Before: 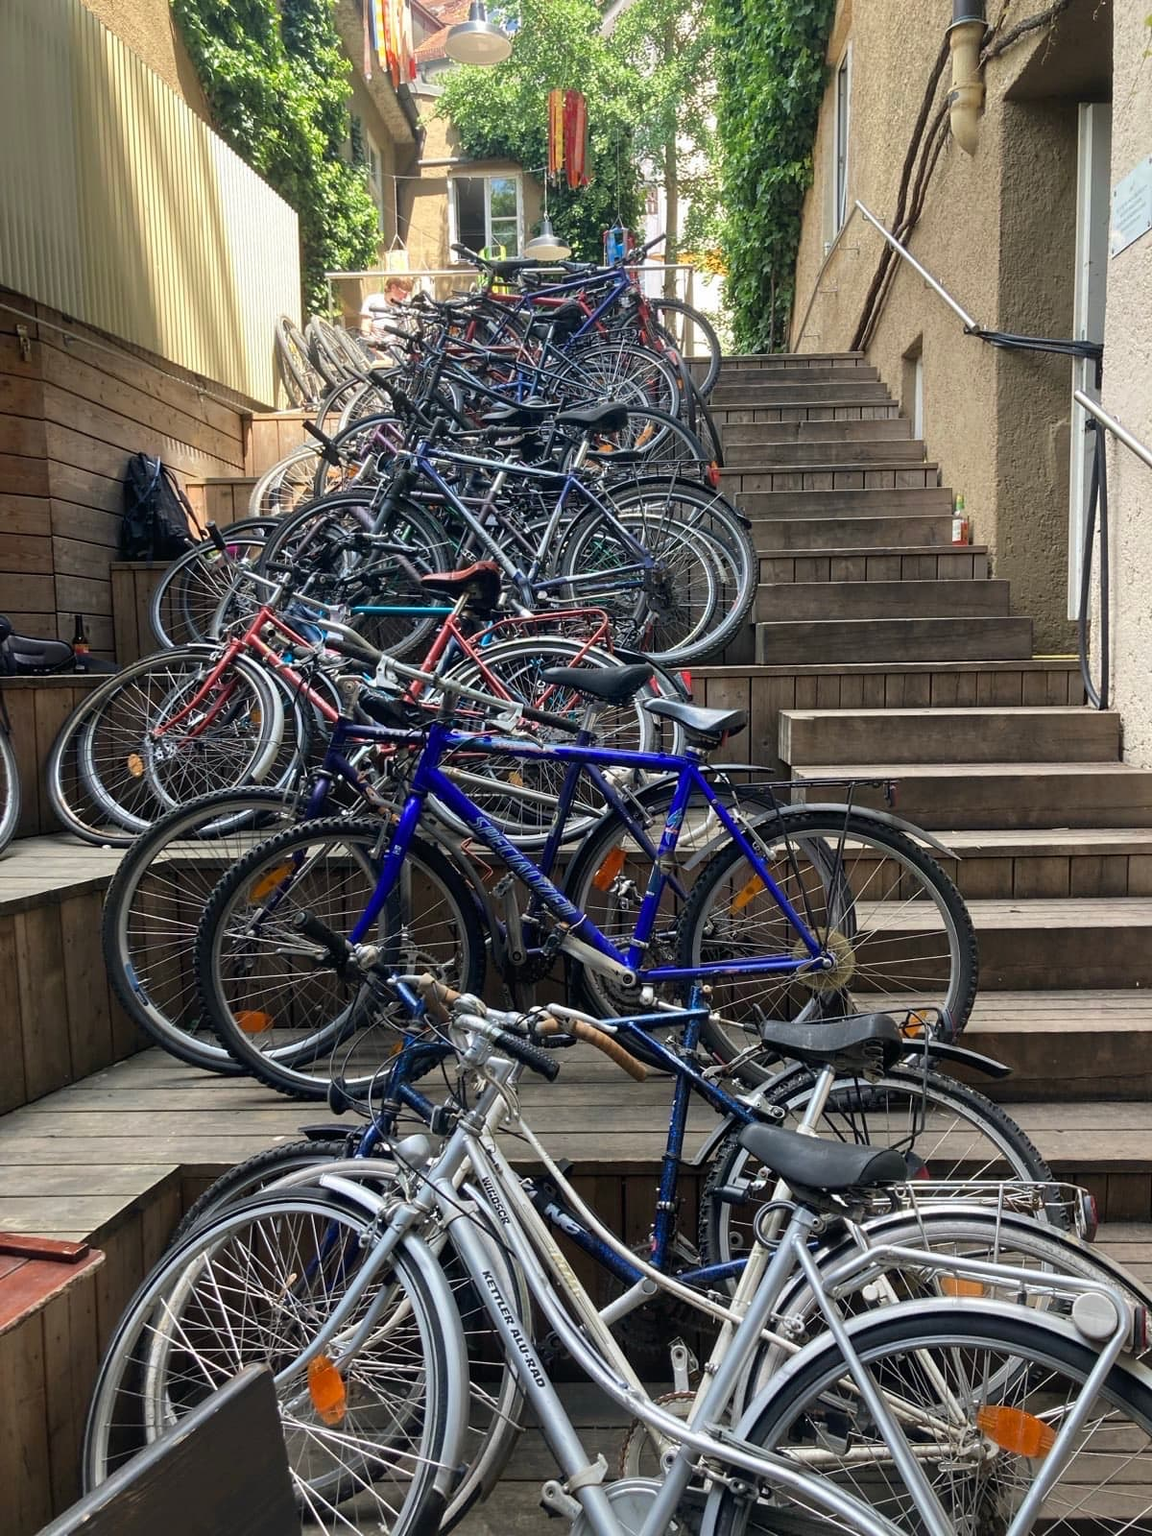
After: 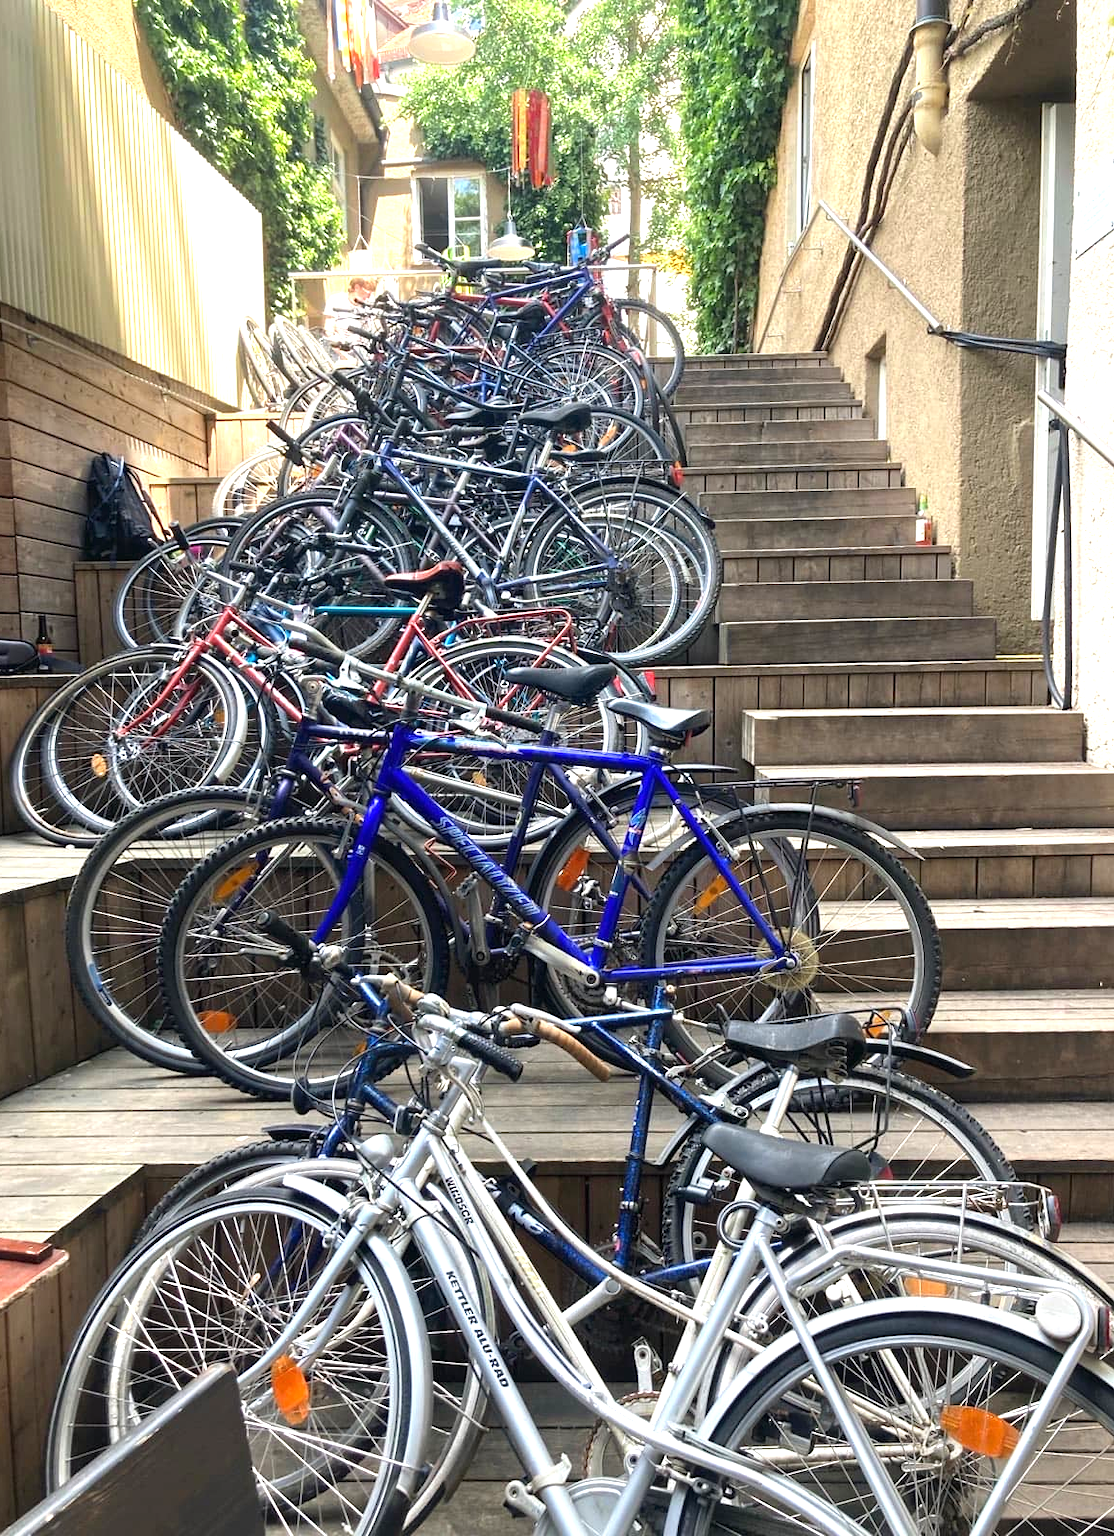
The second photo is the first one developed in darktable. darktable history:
crop and rotate: left 3.238%
exposure: black level correction 0, exposure 1 EV, compensate exposure bias true, compensate highlight preservation false
